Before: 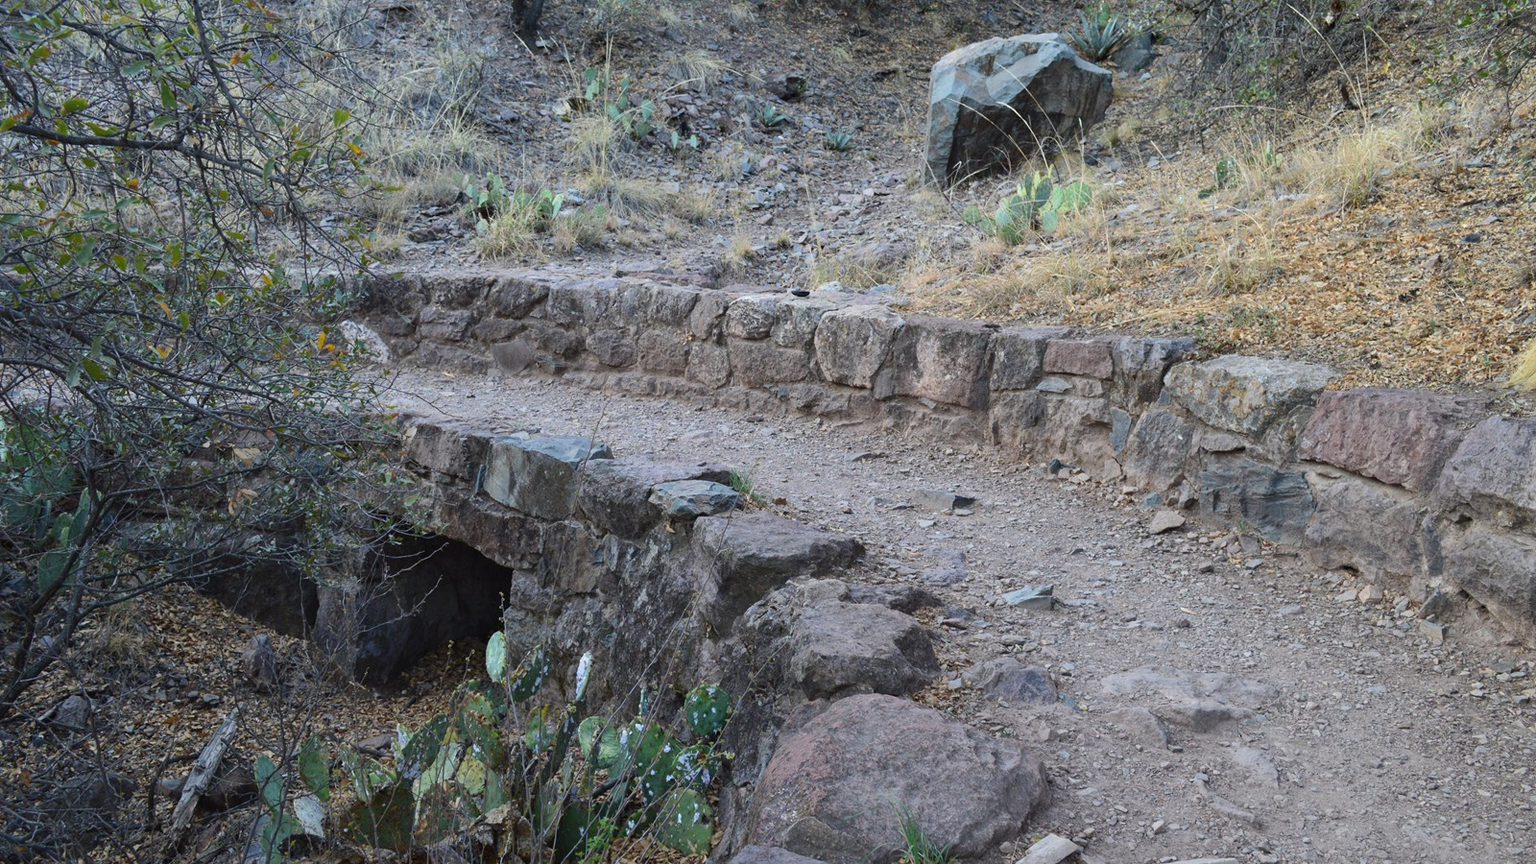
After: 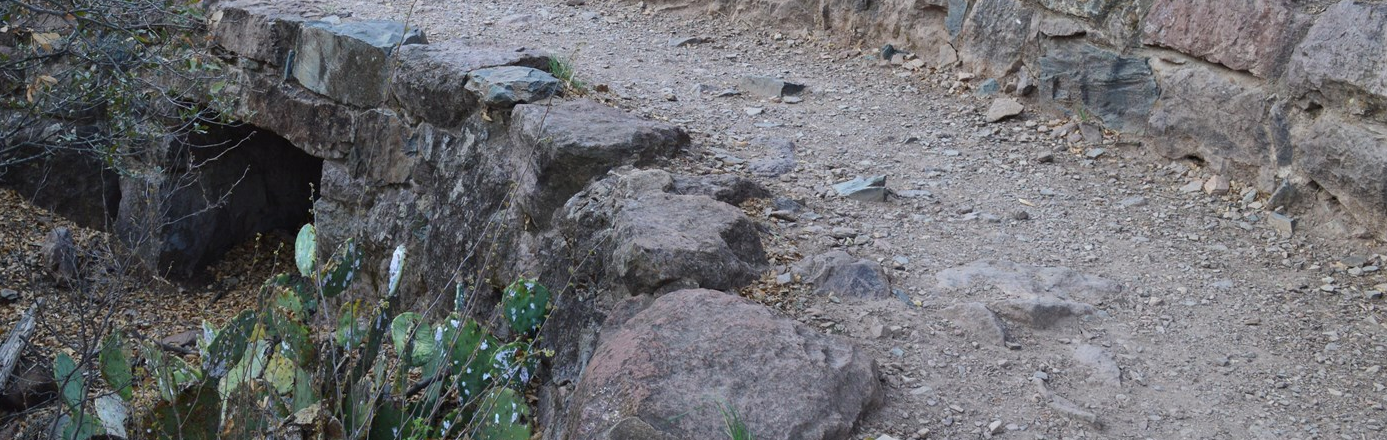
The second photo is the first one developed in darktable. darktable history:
crop and rotate: left 13.311%, top 48.286%, bottom 2.77%
